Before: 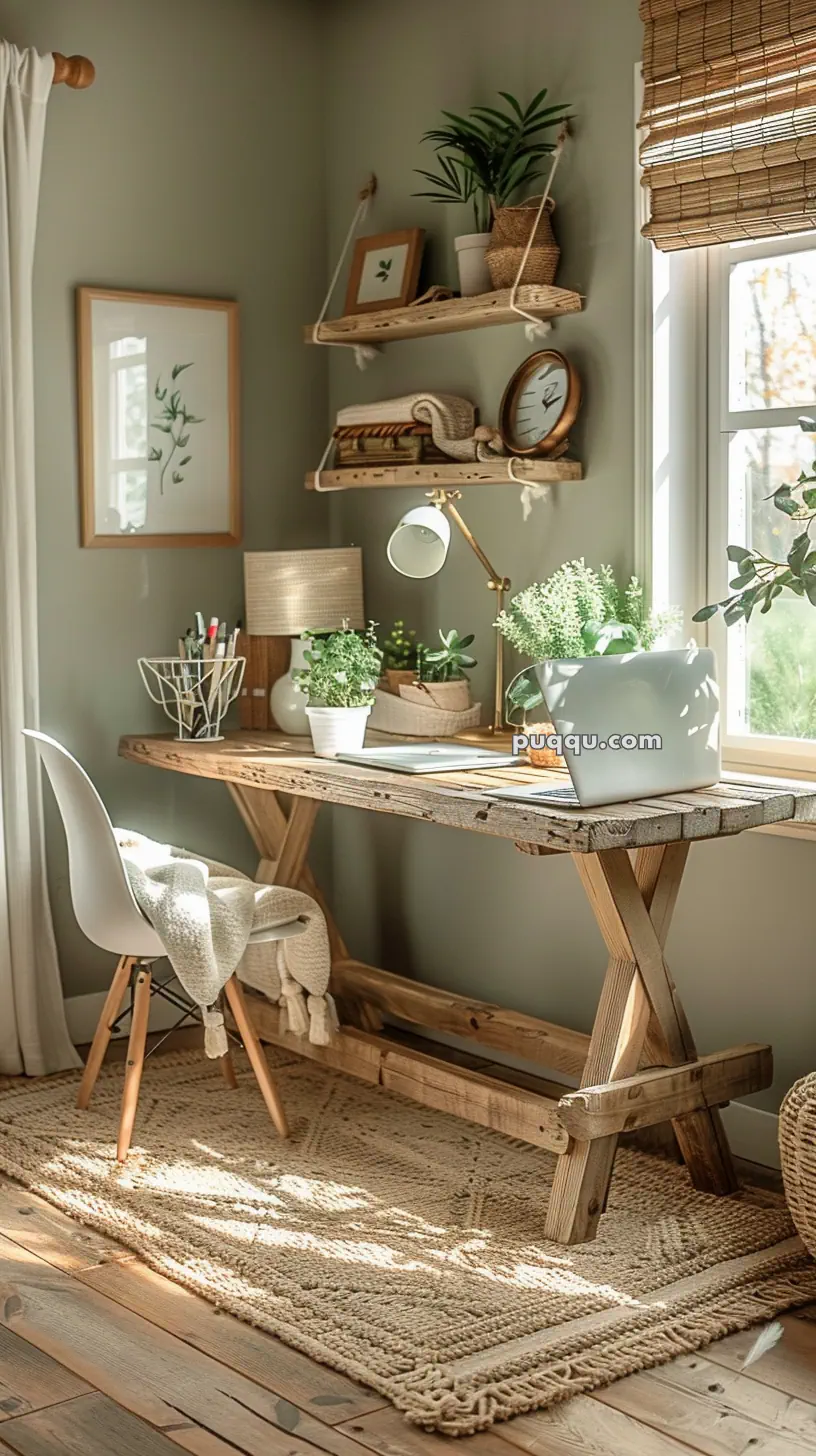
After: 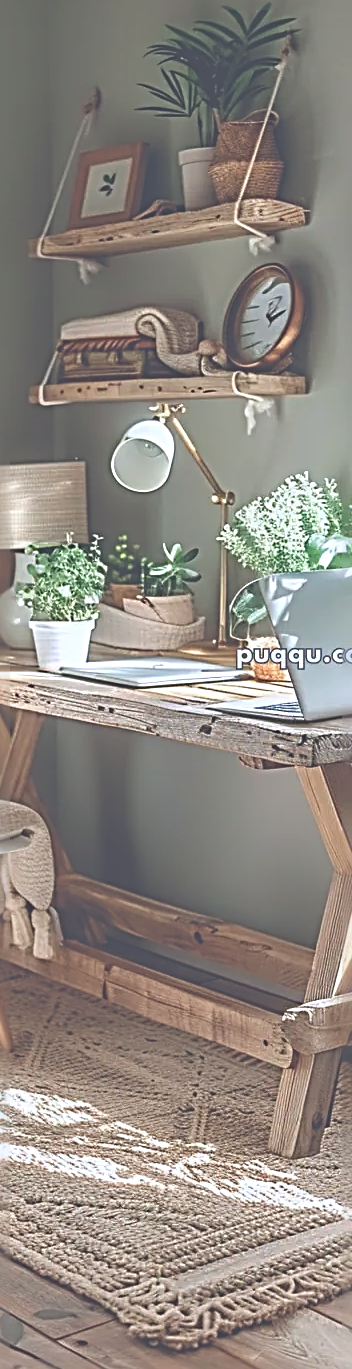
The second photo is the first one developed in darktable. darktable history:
exposure: black level correction -0.087, compensate exposure bias true, compensate highlight preservation false
color calibration: illuminant as shot in camera, x 0.365, y 0.378, temperature 4428.24 K
color balance rgb: perceptual saturation grading › global saturation 34.755%, perceptual saturation grading › highlights -25.042%, perceptual saturation grading › shadows 24.855%
crop: left 33.898%, top 5.955%, right 22.848%
sharpen: radius 3.736, amount 0.922
